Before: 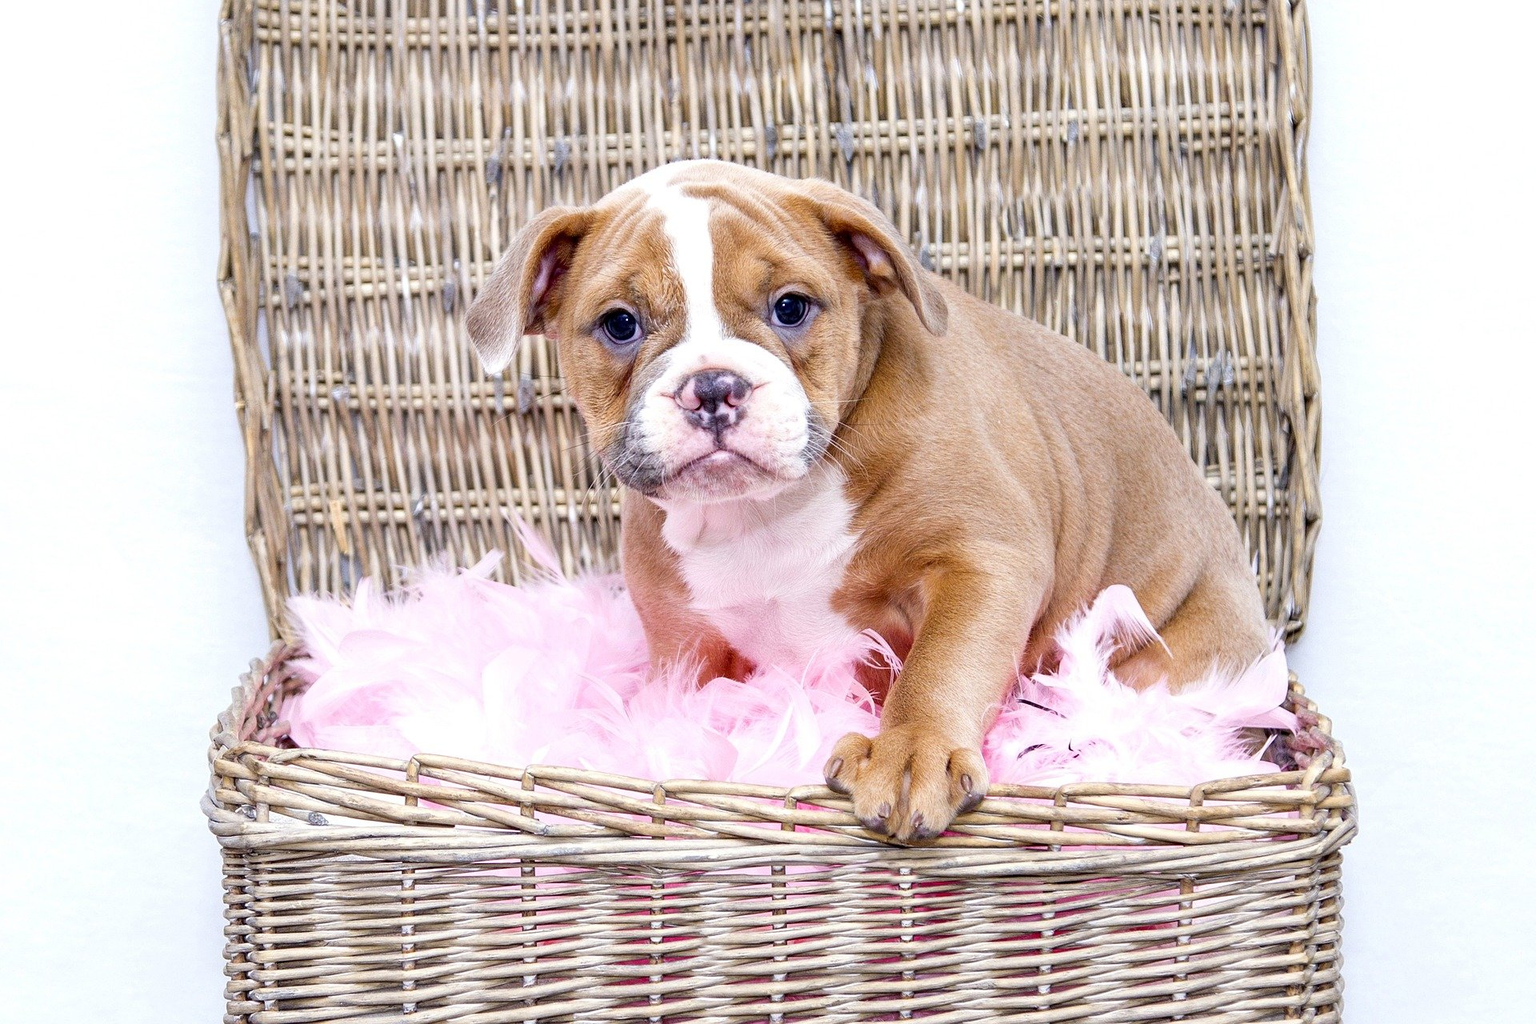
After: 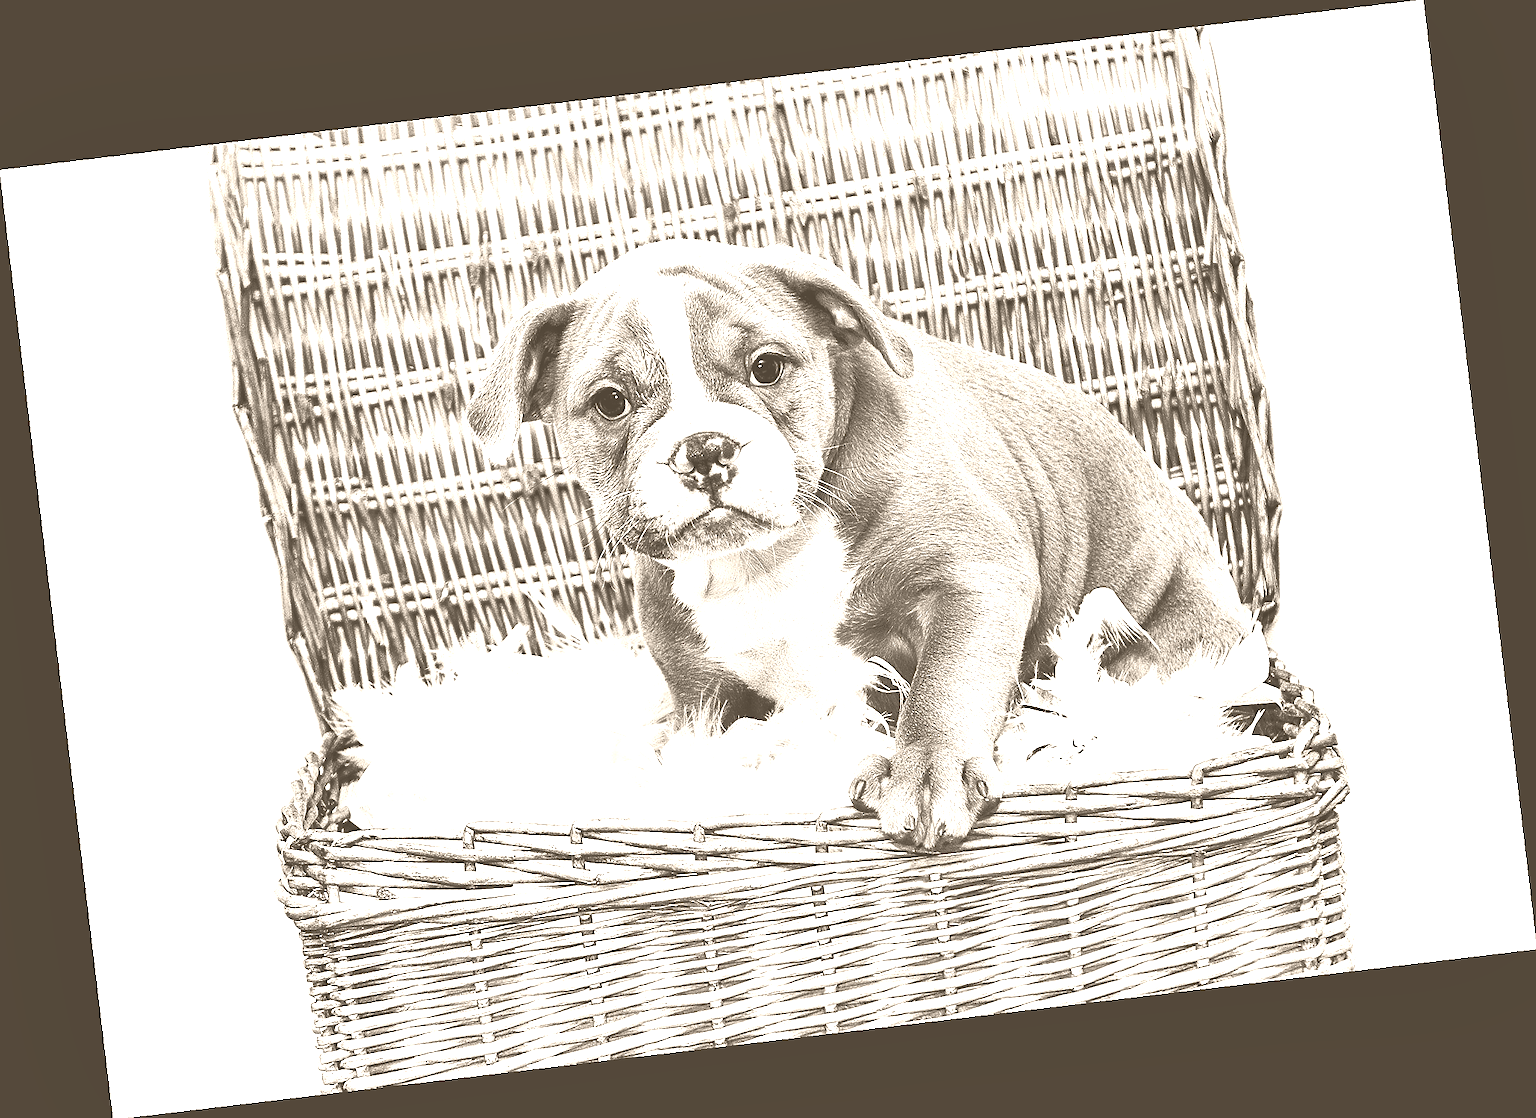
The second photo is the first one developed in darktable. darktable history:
shadows and highlights: shadows 20.91, highlights -82.73, soften with gaussian
rotate and perspective: rotation -6.83°, automatic cropping off
tone curve: curves: ch0 [(0, 0.023) (0.113, 0.084) (0.285, 0.301) (0.673, 0.796) (0.845, 0.932) (0.994, 0.971)]; ch1 [(0, 0) (0.456, 0.437) (0.498, 0.5) (0.57, 0.559) (0.631, 0.639) (1, 1)]; ch2 [(0, 0) (0.417, 0.44) (0.46, 0.453) (0.502, 0.507) (0.55, 0.57) (0.67, 0.712) (1, 1)], color space Lab, independent channels, preserve colors none
colorize: hue 34.49°, saturation 35.33%, source mix 100%, version 1
sharpen: radius 1.4, amount 1.25, threshold 0.7
